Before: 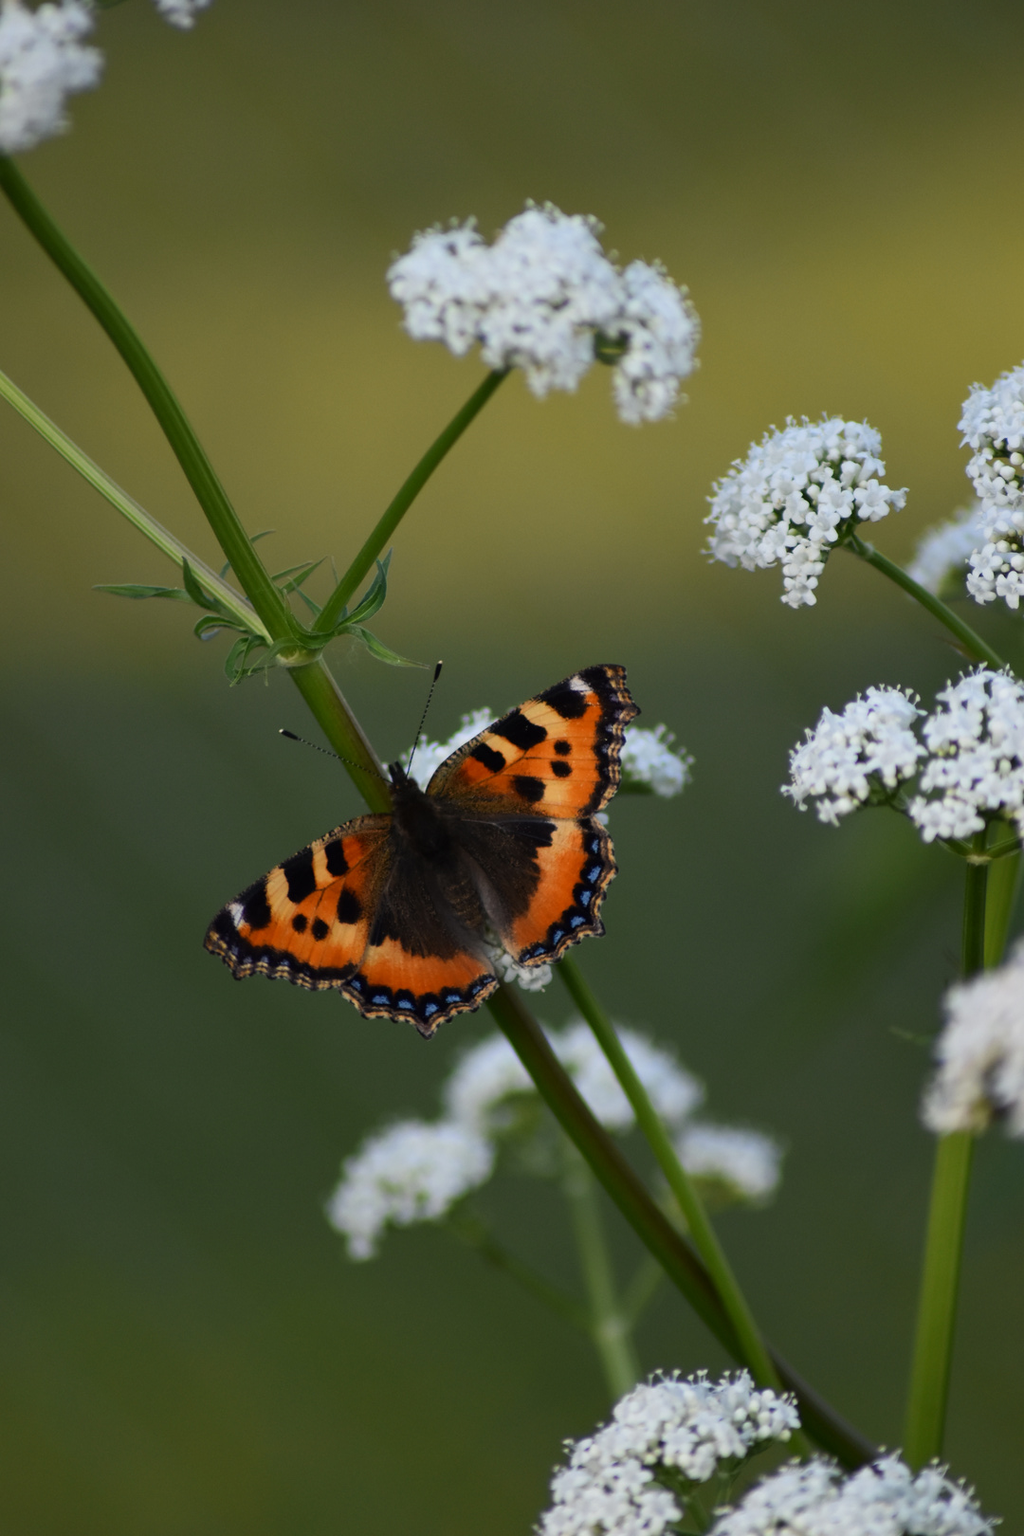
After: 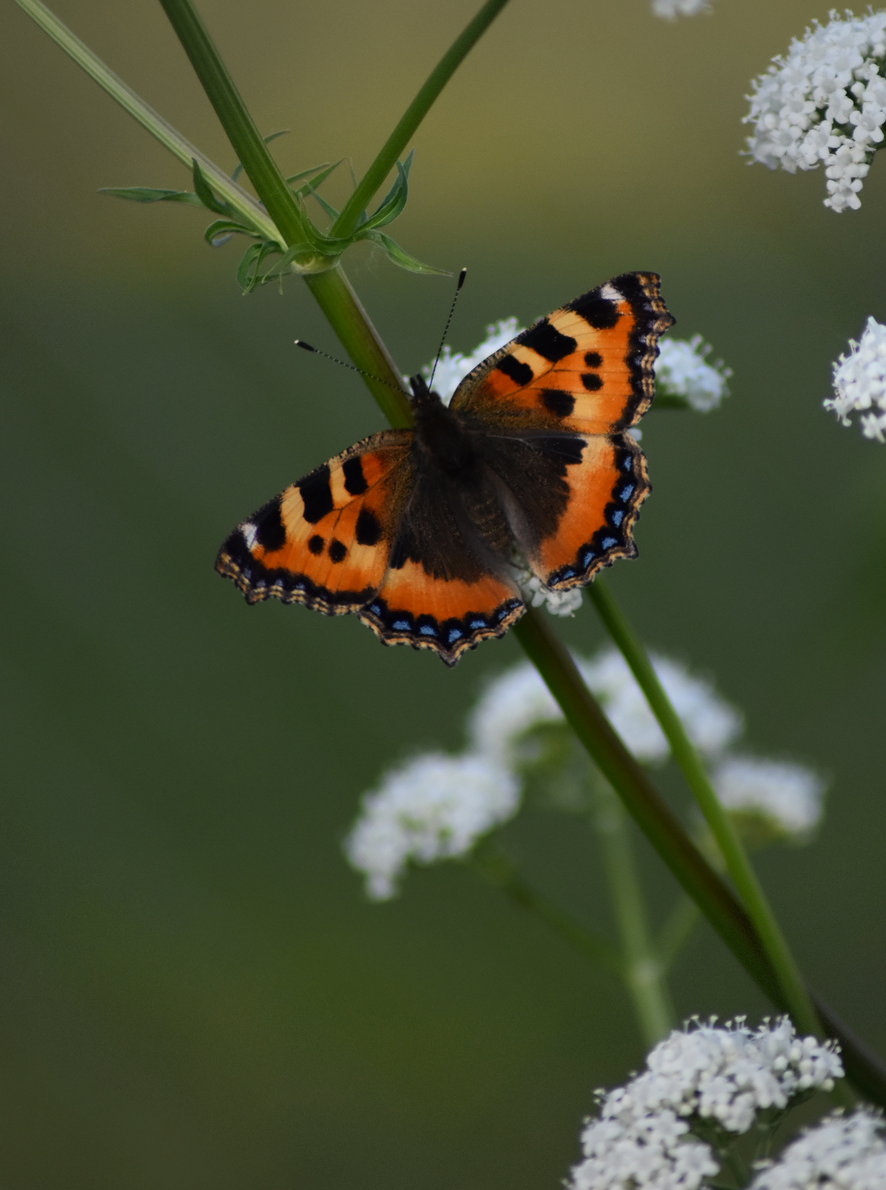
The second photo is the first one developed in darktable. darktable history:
crop: top 26.531%, right 17.959%
vignetting: fall-off start 91%, fall-off radius 39.39%, brightness -0.182, saturation -0.3, width/height ratio 1.219, shape 1.3, dithering 8-bit output, unbound false
